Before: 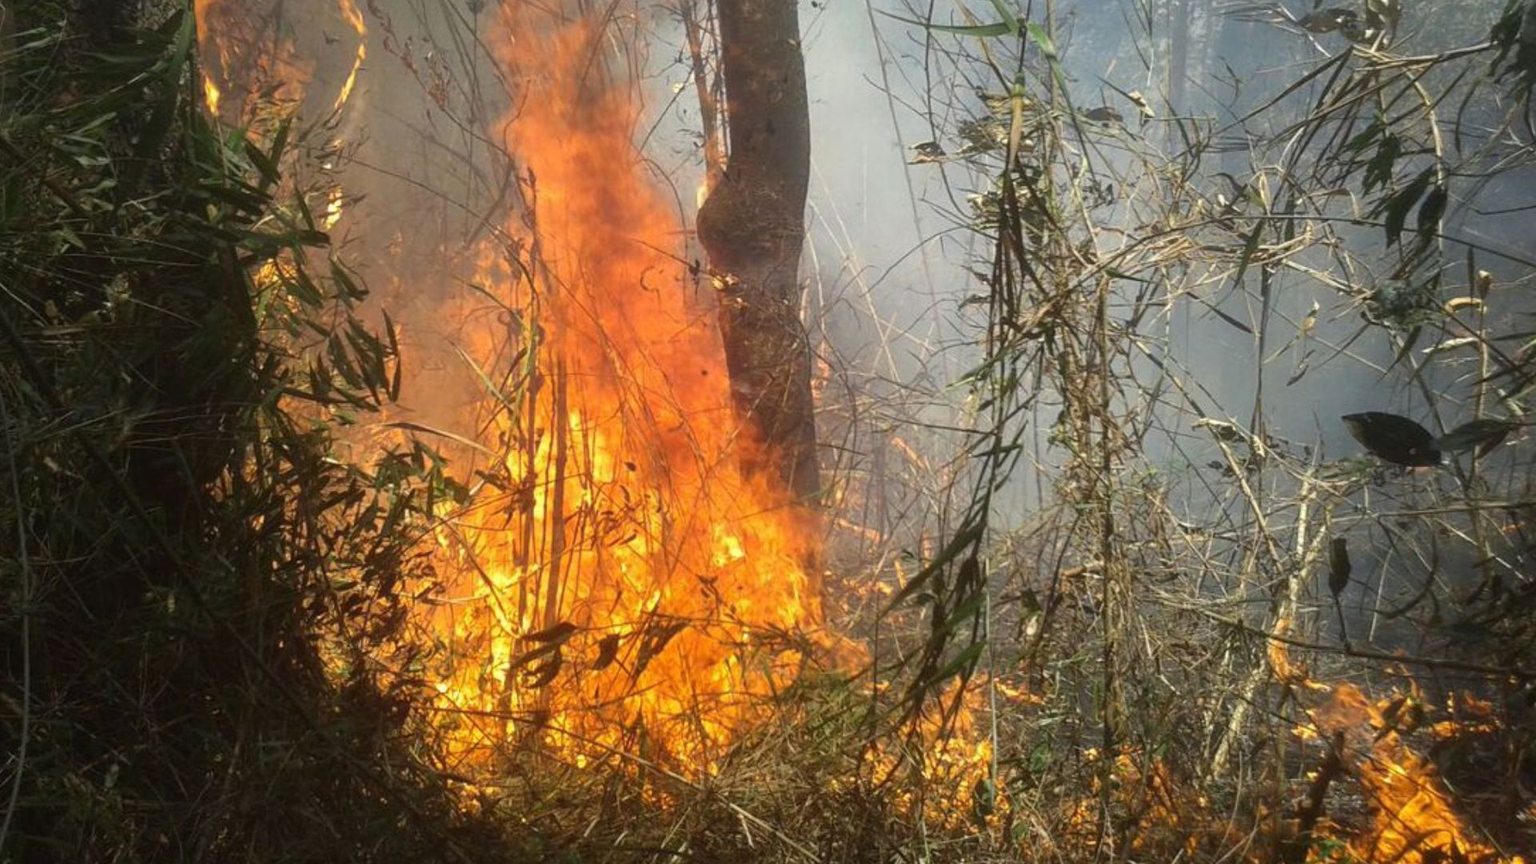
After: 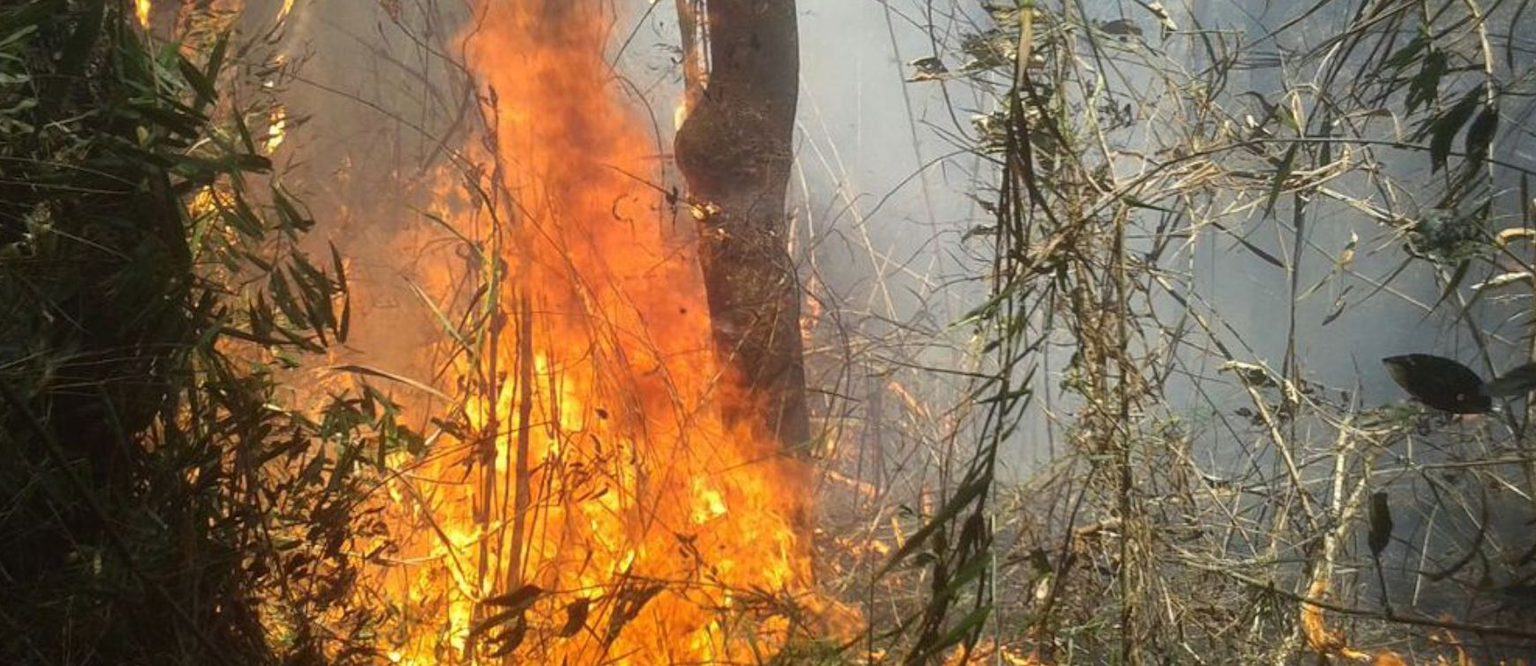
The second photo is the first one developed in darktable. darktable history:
crop: left 5.384%, top 10.375%, right 3.502%, bottom 19.258%
